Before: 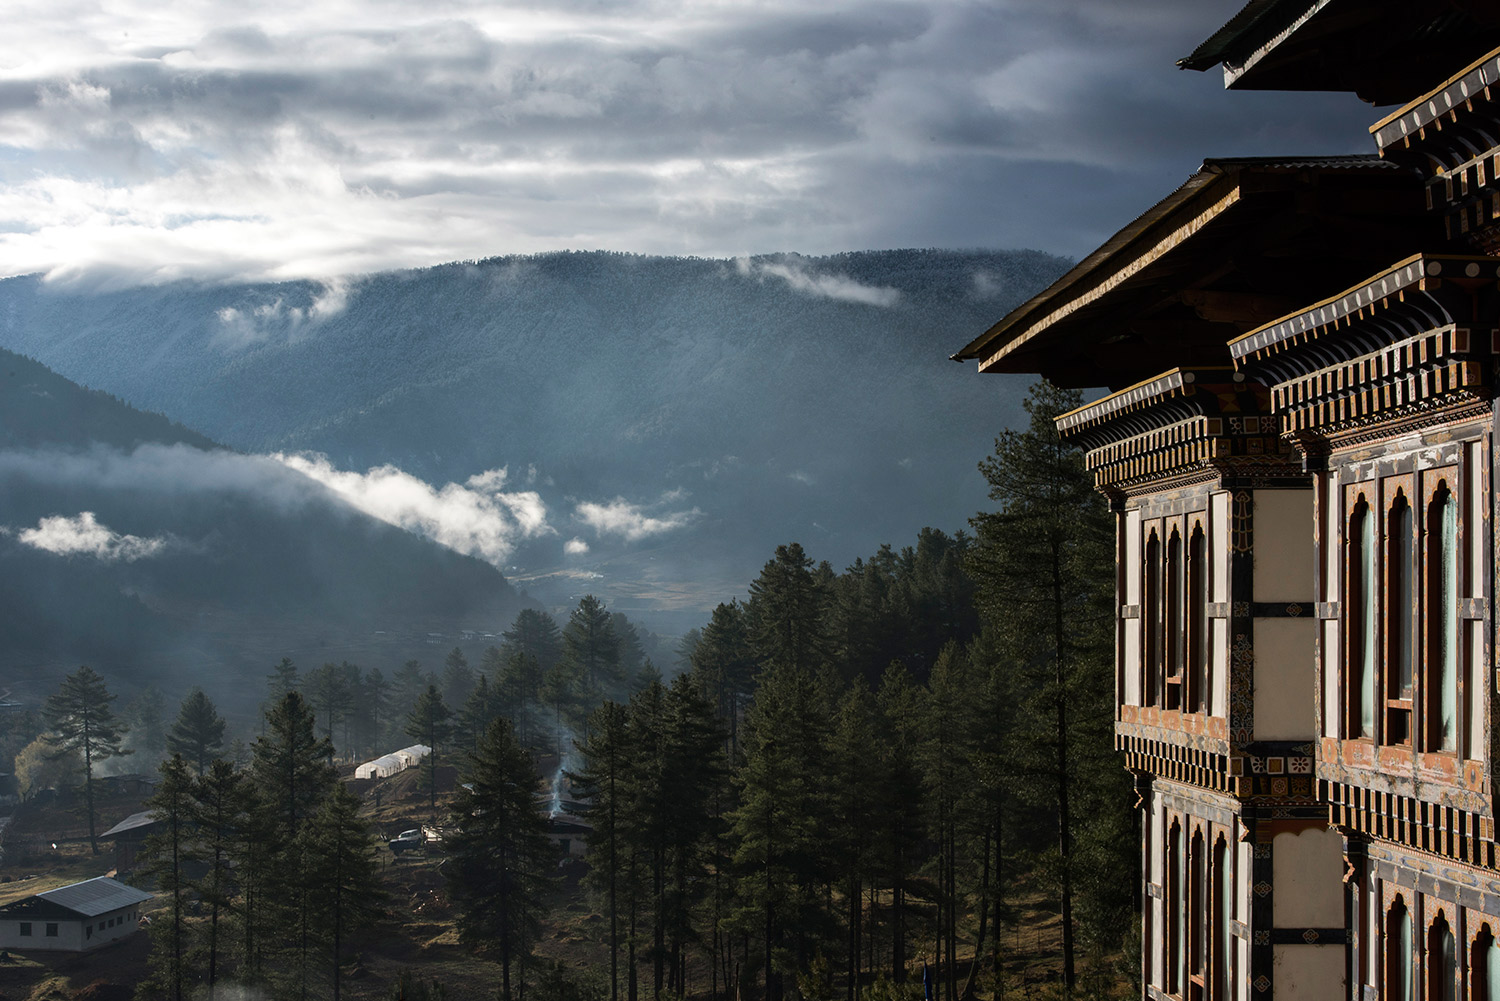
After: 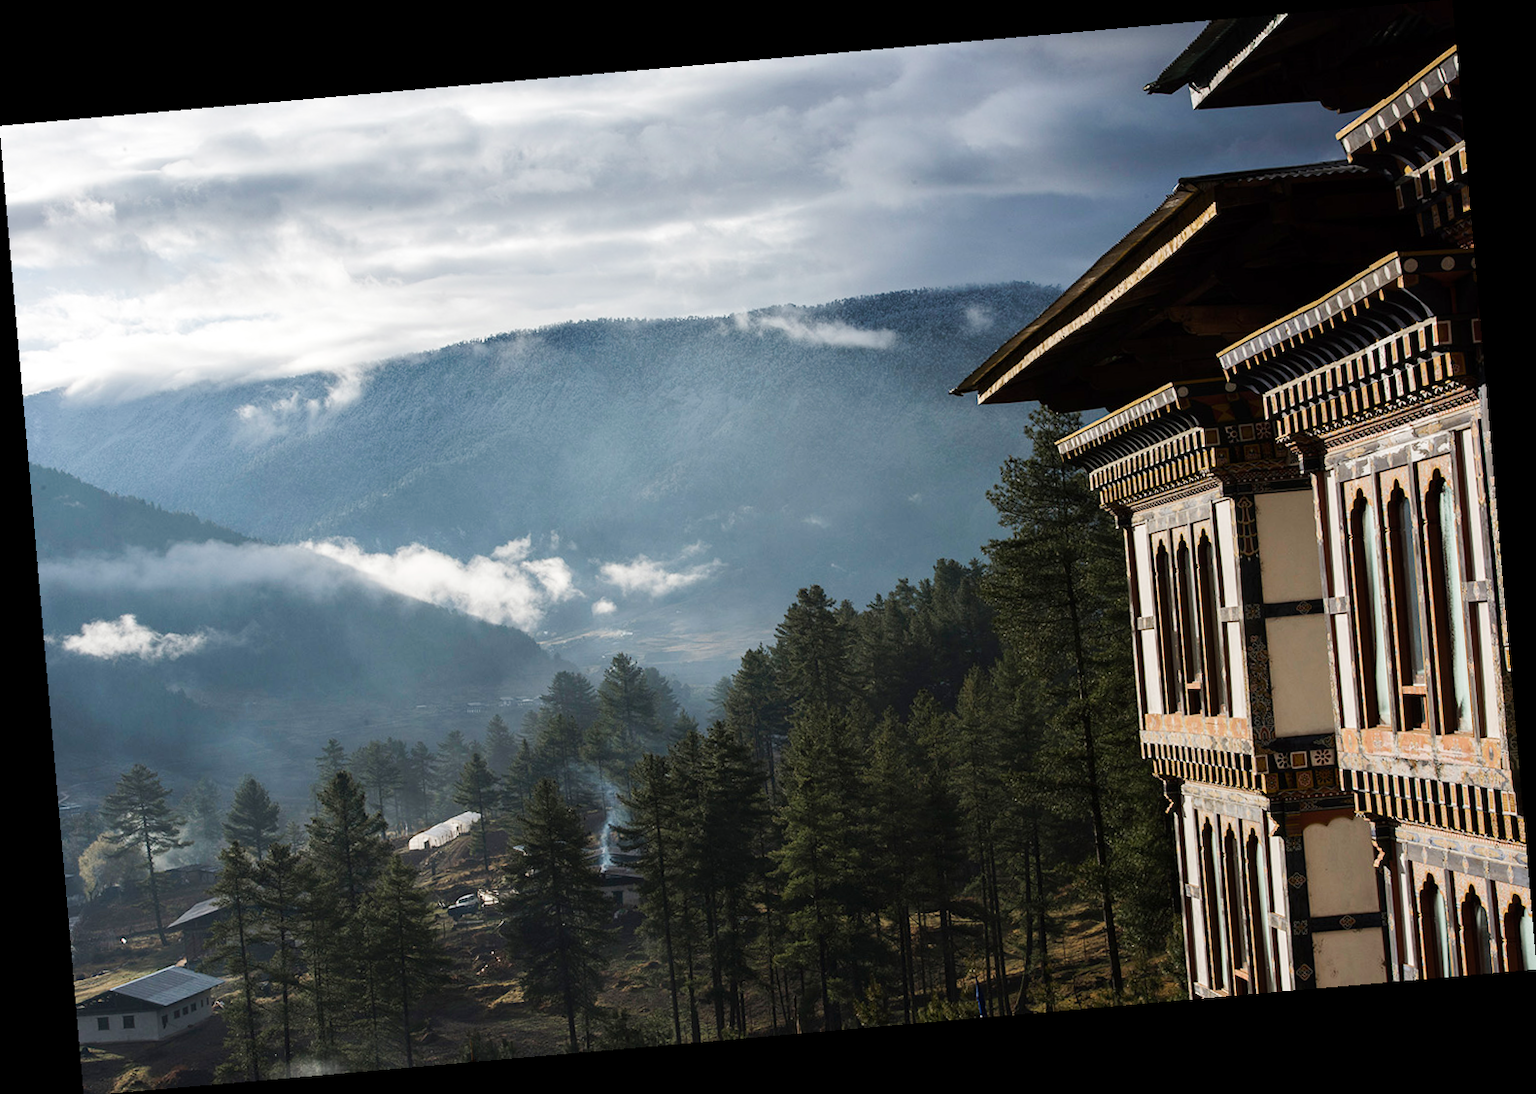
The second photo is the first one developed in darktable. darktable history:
tone curve: curves: ch0 [(0, 0) (0.003, 0.003) (0.011, 0.014) (0.025, 0.031) (0.044, 0.055) (0.069, 0.086) (0.1, 0.124) (0.136, 0.168) (0.177, 0.22) (0.224, 0.278) (0.277, 0.344) (0.335, 0.426) (0.399, 0.515) (0.468, 0.597) (0.543, 0.672) (0.623, 0.746) (0.709, 0.815) (0.801, 0.881) (0.898, 0.939) (1, 1)], preserve colors none
rotate and perspective: rotation -4.98°, automatic cropping off
